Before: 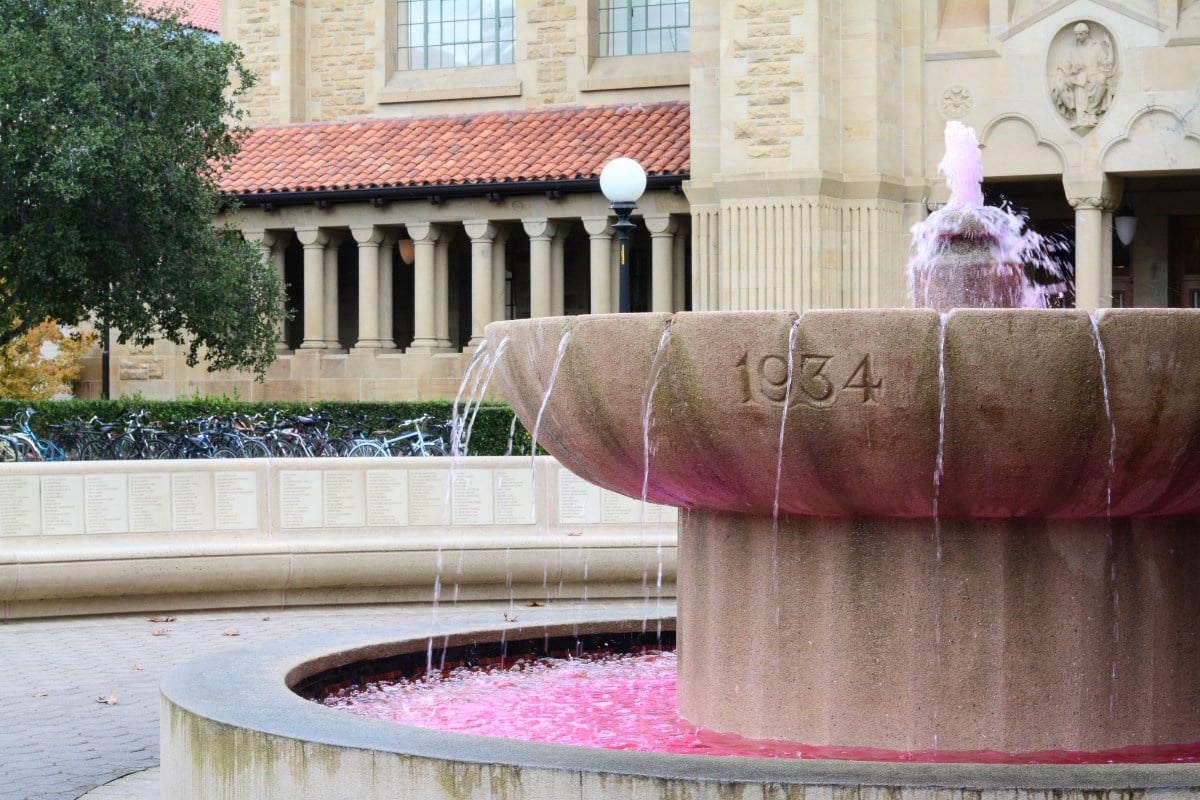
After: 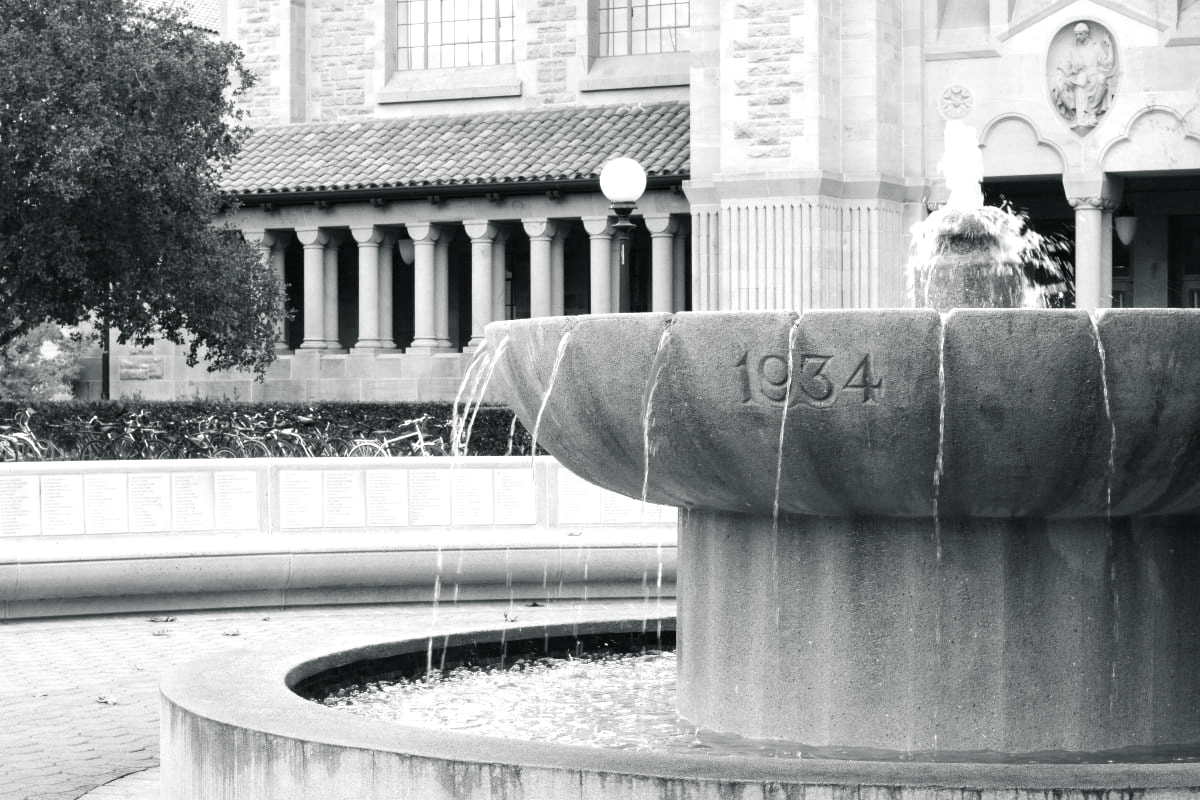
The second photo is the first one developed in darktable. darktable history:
color balance rgb: shadows lift › chroma 2.034%, shadows lift › hue 216.97°, perceptual saturation grading › global saturation 19.396%, hue shift 178.54°, perceptual brilliance grading › global brilliance 12.151%, global vibrance 49.467%, contrast 0.743%
color calibration: output gray [0.31, 0.36, 0.33, 0], illuminant same as pipeline (D50), adaptation none (bypass), x 0.333, y 0.334, temperature 5018.76 K
